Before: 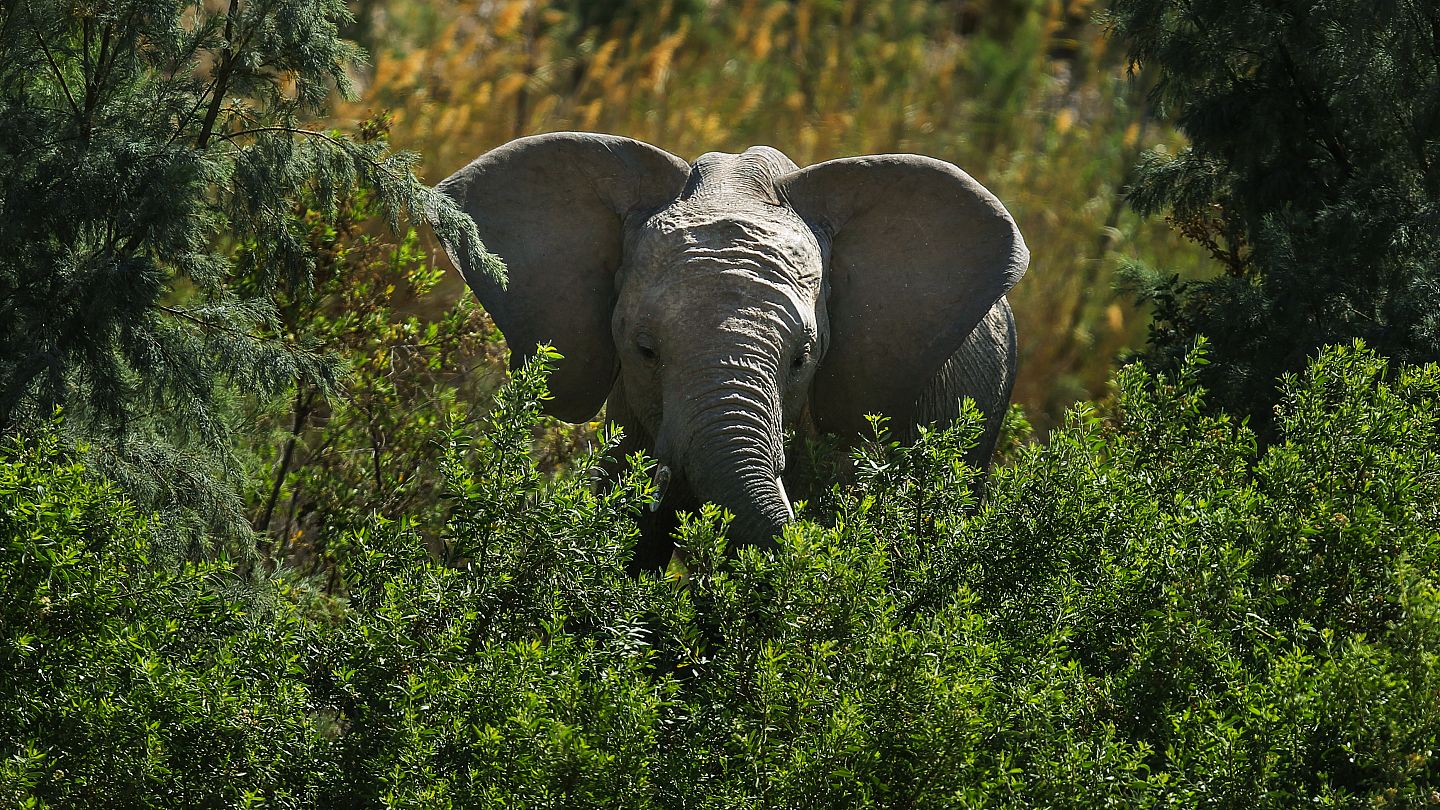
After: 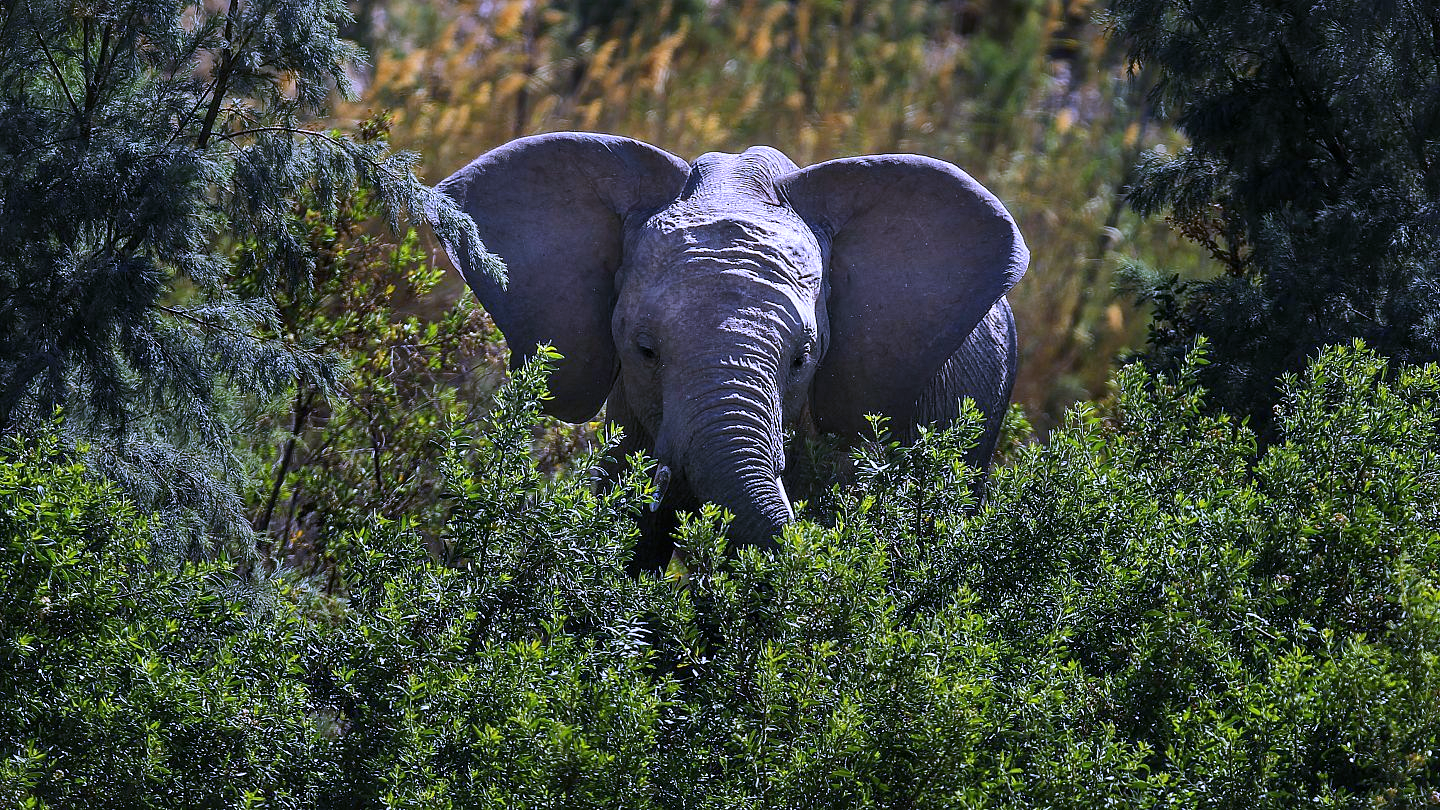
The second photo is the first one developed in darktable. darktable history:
local contrast: mode bilateral grid, contrast 20, coarseness 50, detail 120%, midtone range 0.2
white balance: red 0.98, blue 1.61
